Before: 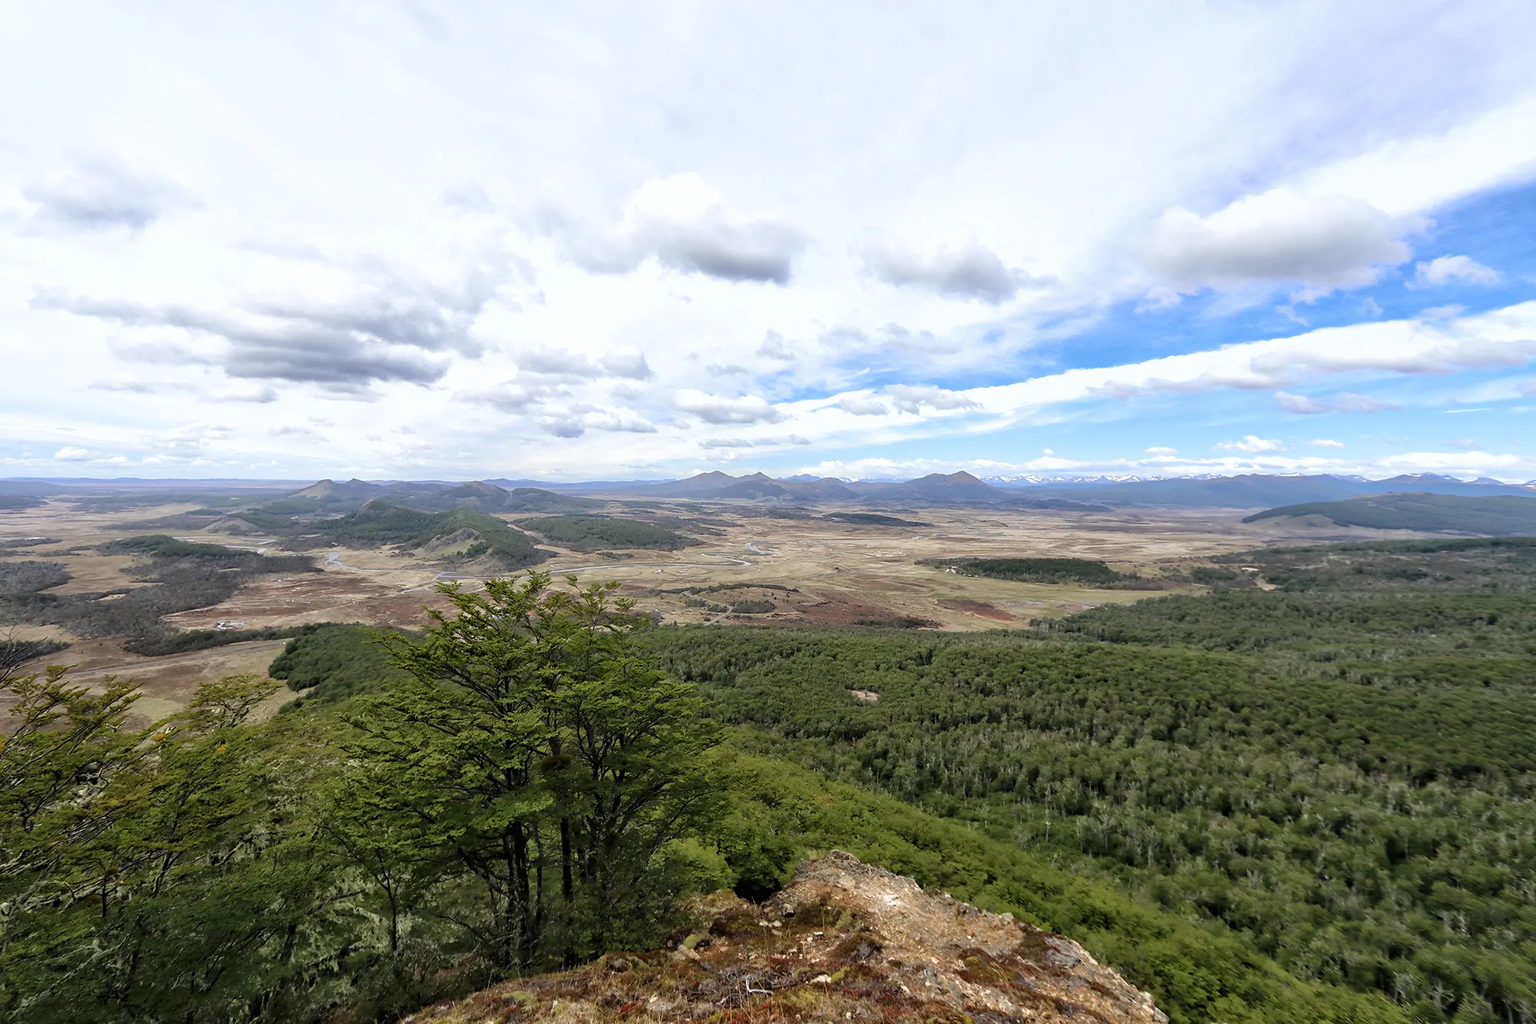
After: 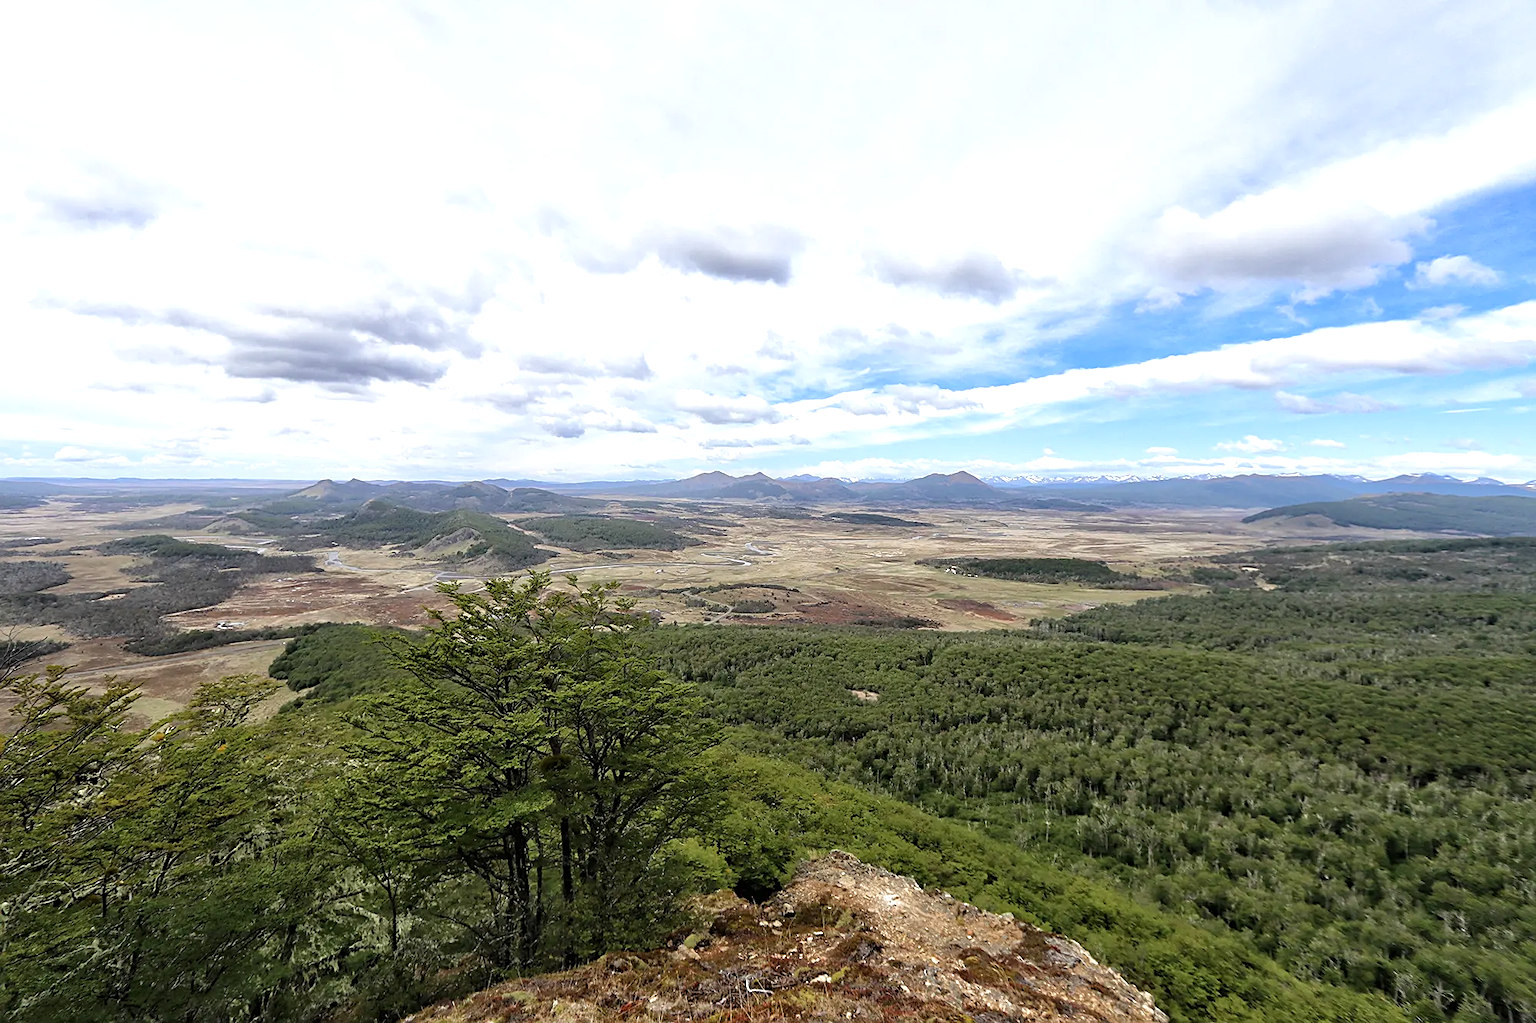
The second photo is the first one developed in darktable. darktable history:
exposure: exposure 0.203 EV, compensate highlight preservation false
sharpen: on, module defaults
